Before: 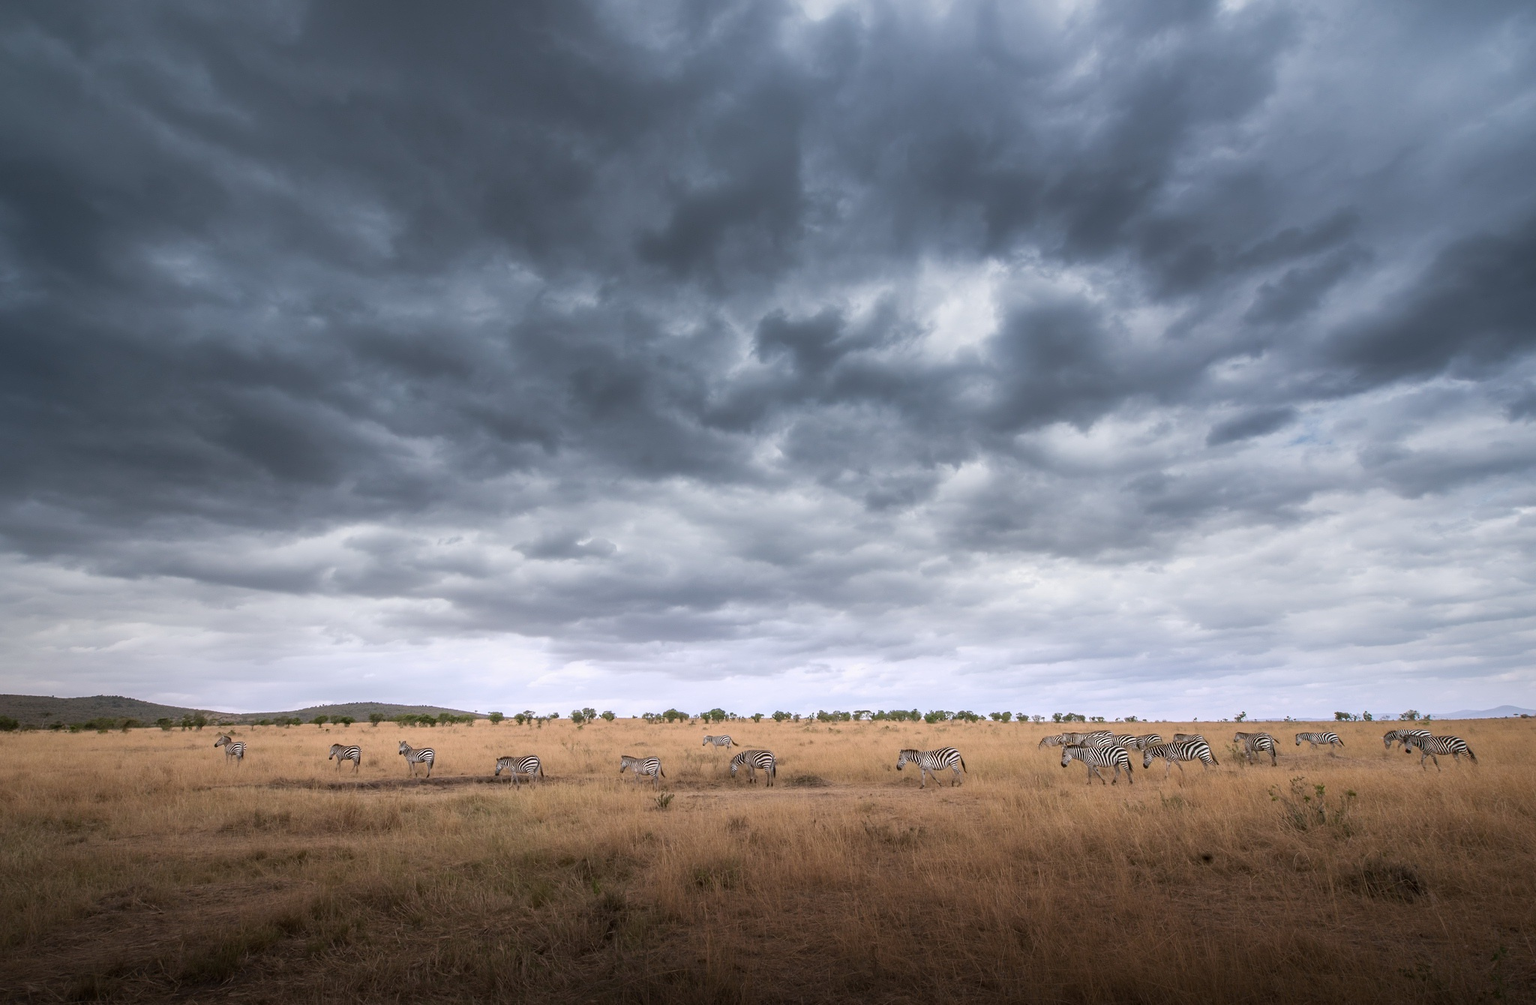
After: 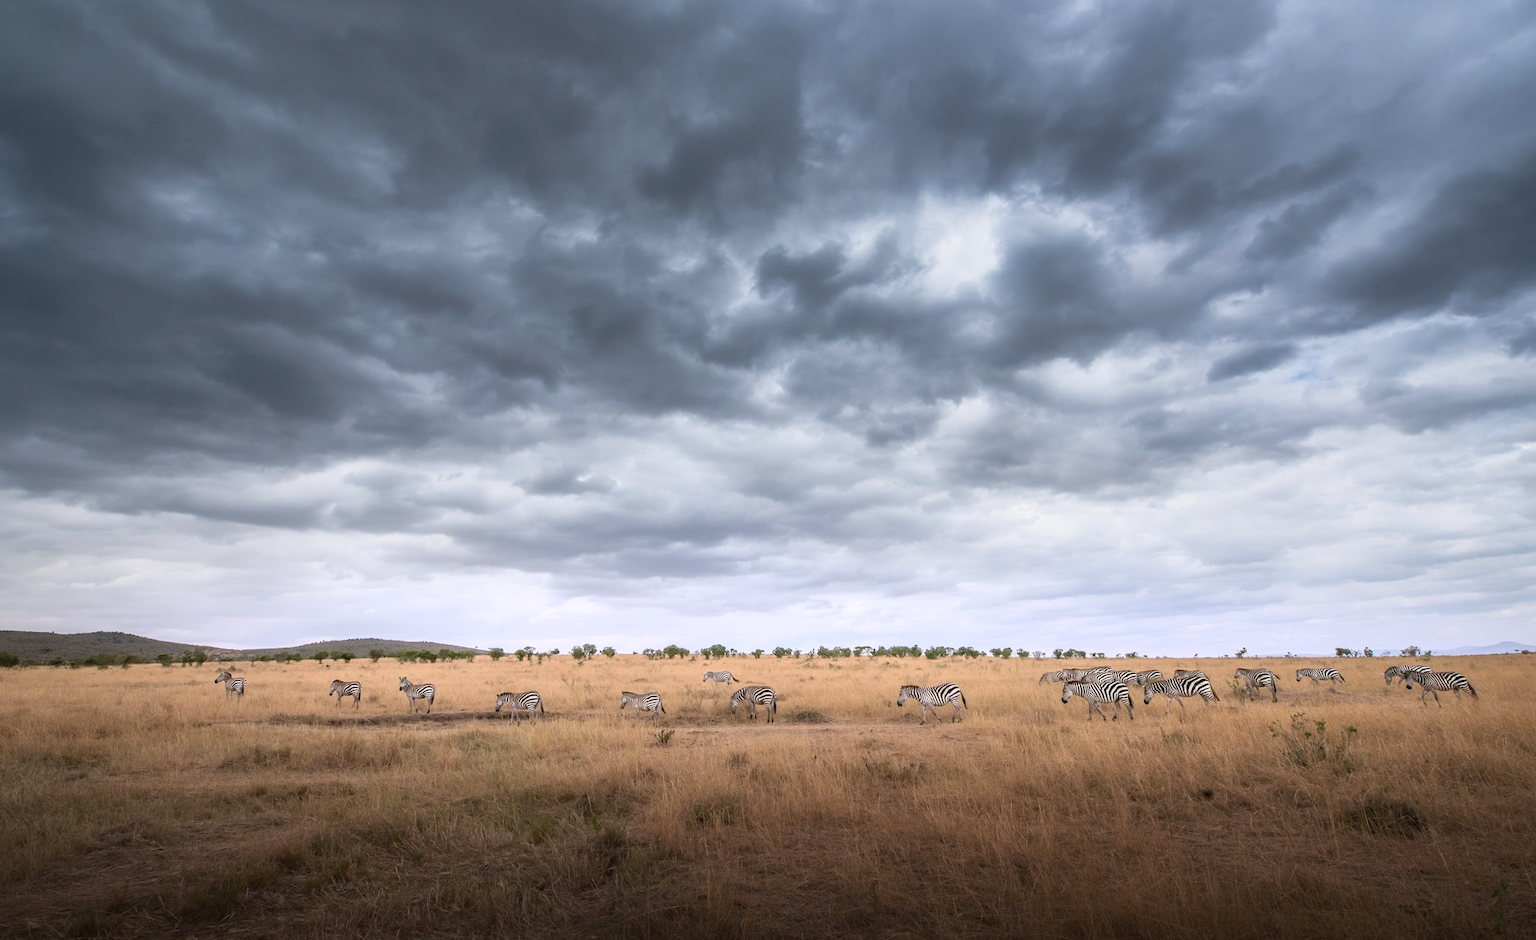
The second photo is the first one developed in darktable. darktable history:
crop and rotate: top 6.476%
tone curve: curves: ch0 [(0, 0.028) (0.138, 0.156) (0.468, 0.516) (0.754, 0.823) (1, 1)], color space Lab, linked channels, preserve colors none
